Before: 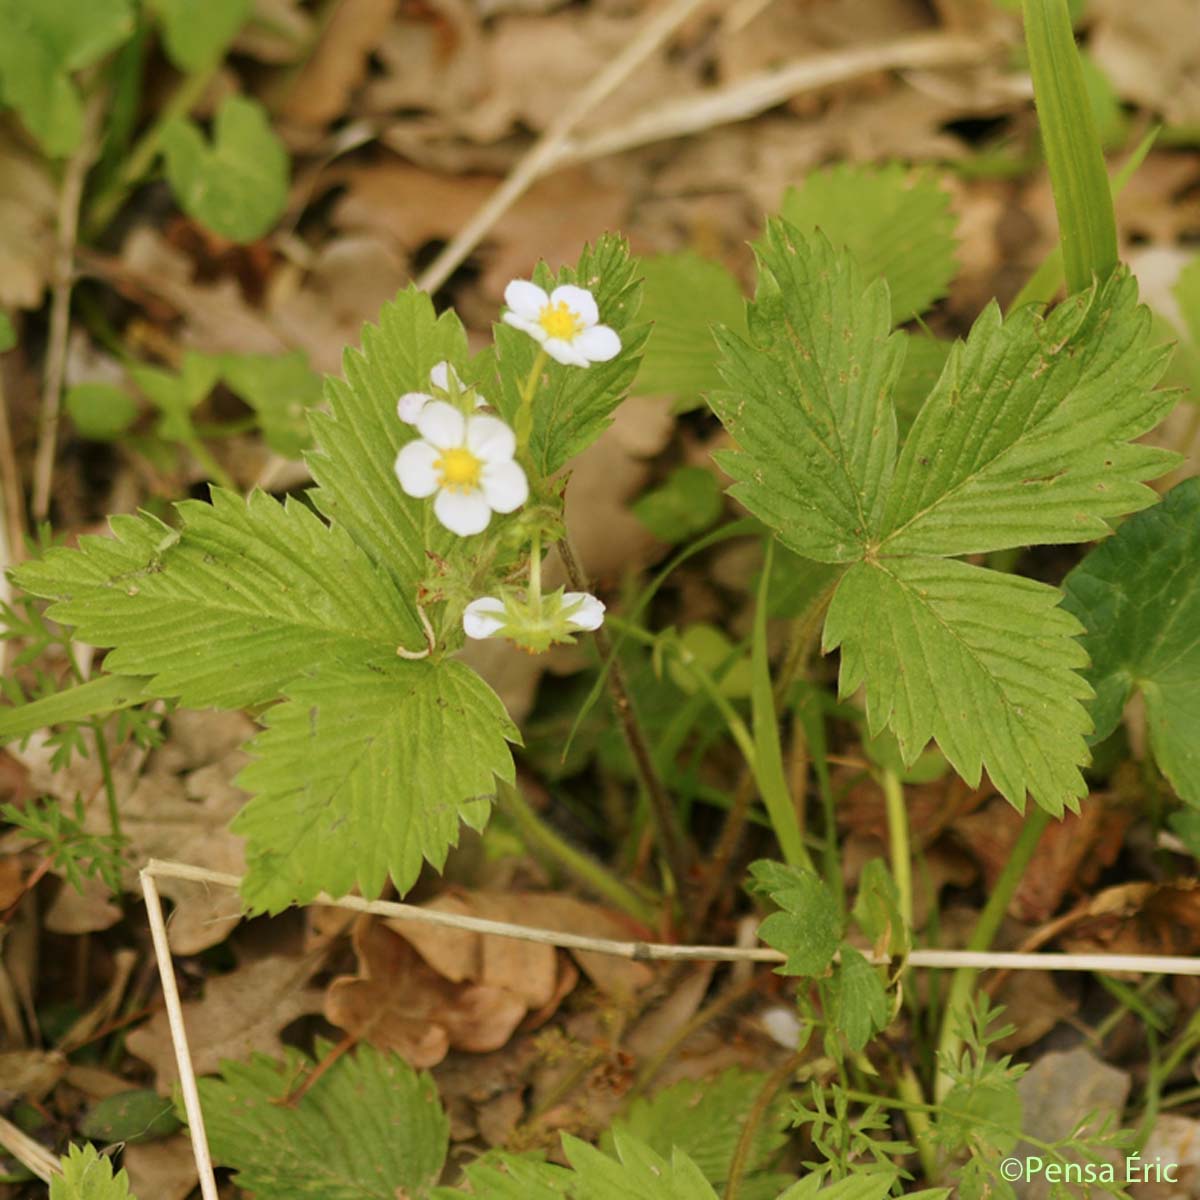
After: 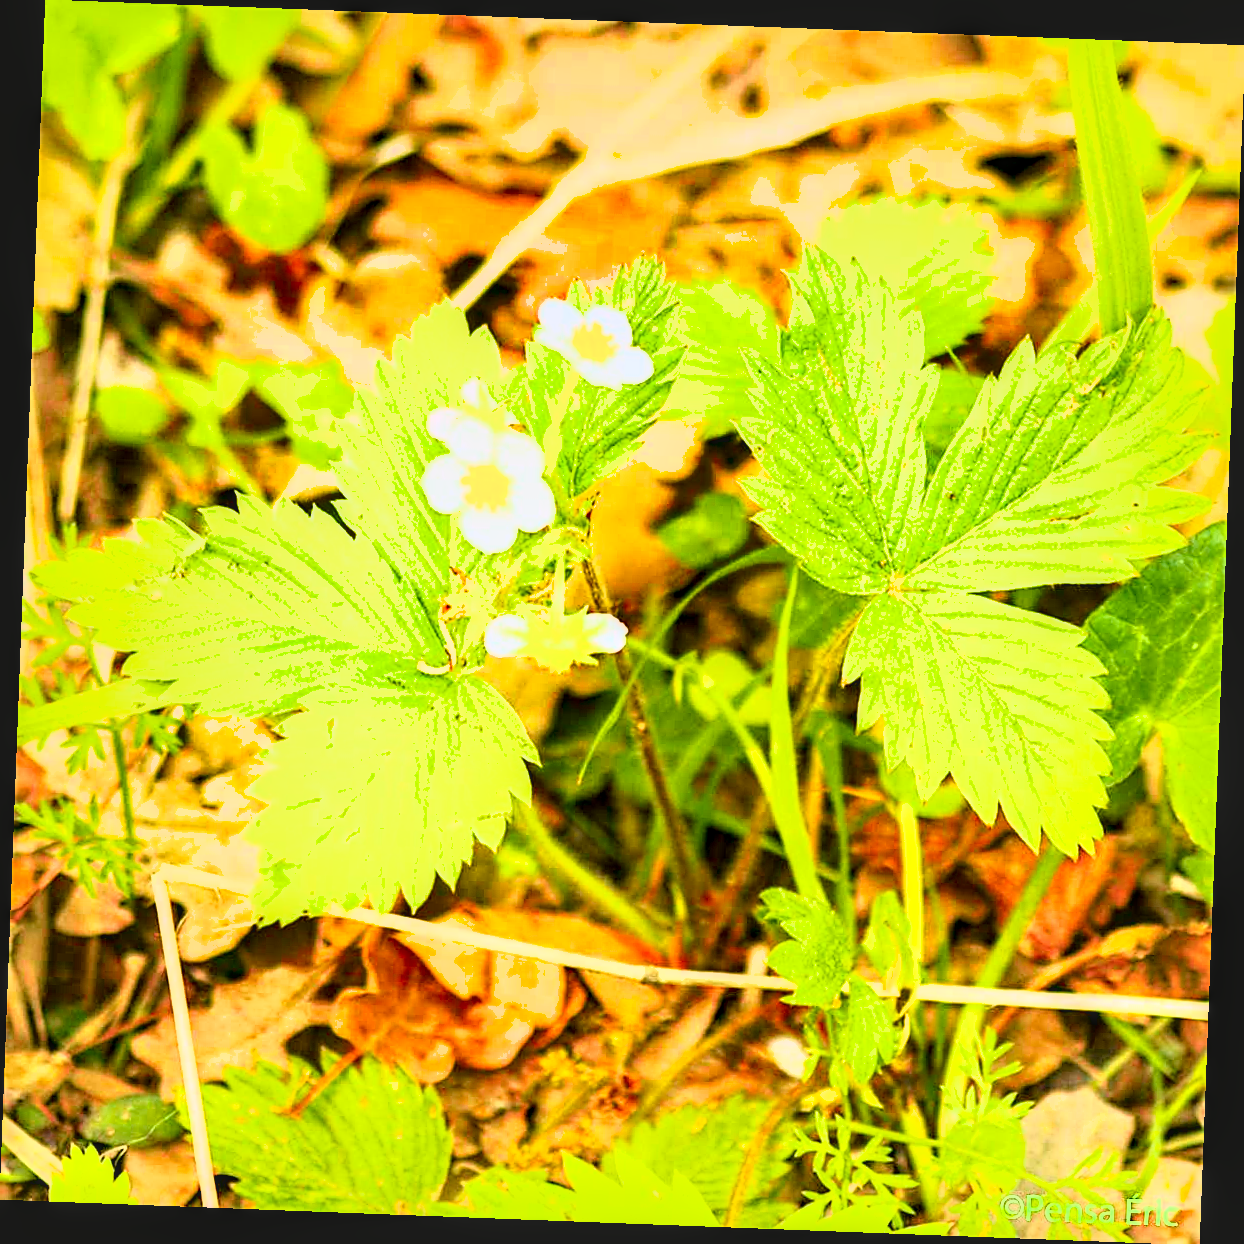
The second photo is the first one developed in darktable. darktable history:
haze removal: compatibility mode true, adaptive false
sharpen: on, module defaults
crop and rotate: angle -2.18°
local contrast: on, module defaults
shadows and highlights: soften with gaussian
exposure: black level correction 0.001, exposure 1.851 EV, compensate exposure bias true, compensate highlight preservation false
tone curve: curves: ch0 [(0.003, 0.029) (0.037, 0.036) (0.149, 0.117) (0.297, 0.318) (0.422, 0.474) (0.531, 0.6) (0.743, 0.809) (0.889, 0.941) (1, 0.98)]; ch1 [(0, 0) (0.305, 0.325) (0.453, 0.437) (0.482, 0.479) (0.501, 0.5) (0.506, 0.503) (0.564, 0.578) (0.587, 0.625) (0.666, 0.727) (1, 1)]; ch2 [(0, 0) (0.323, 0.277) (0.408, 0.399) (0.45, 0.48) (0.499, 0.502) (0.512, 0.523) (0.57, 0.595) (0.653, 0.671) (0.768, 0.744) (1, 1)], color space Lab, independent channels, preserve colors none
color balance rgb: perceptual saturation grading › global saturation 30.098%
